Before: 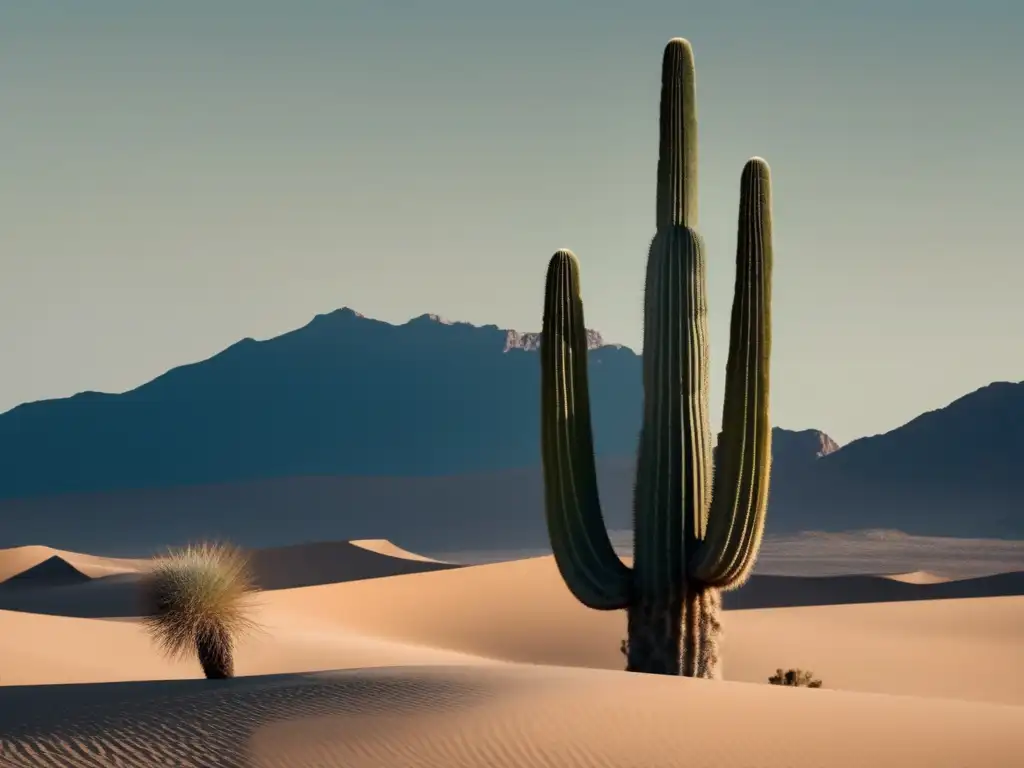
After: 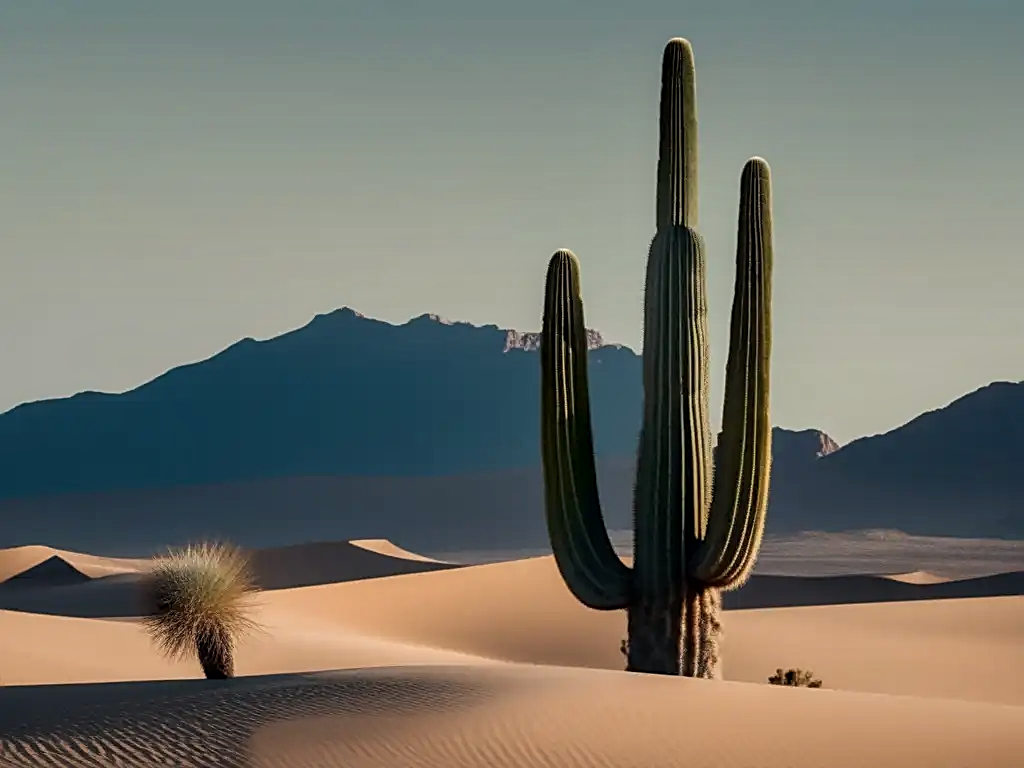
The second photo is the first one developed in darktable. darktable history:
exposure: exposure -0.211 EV, compensate highlight preservation false
local contrast: on, module defaults
sharpen: amount 0.597
